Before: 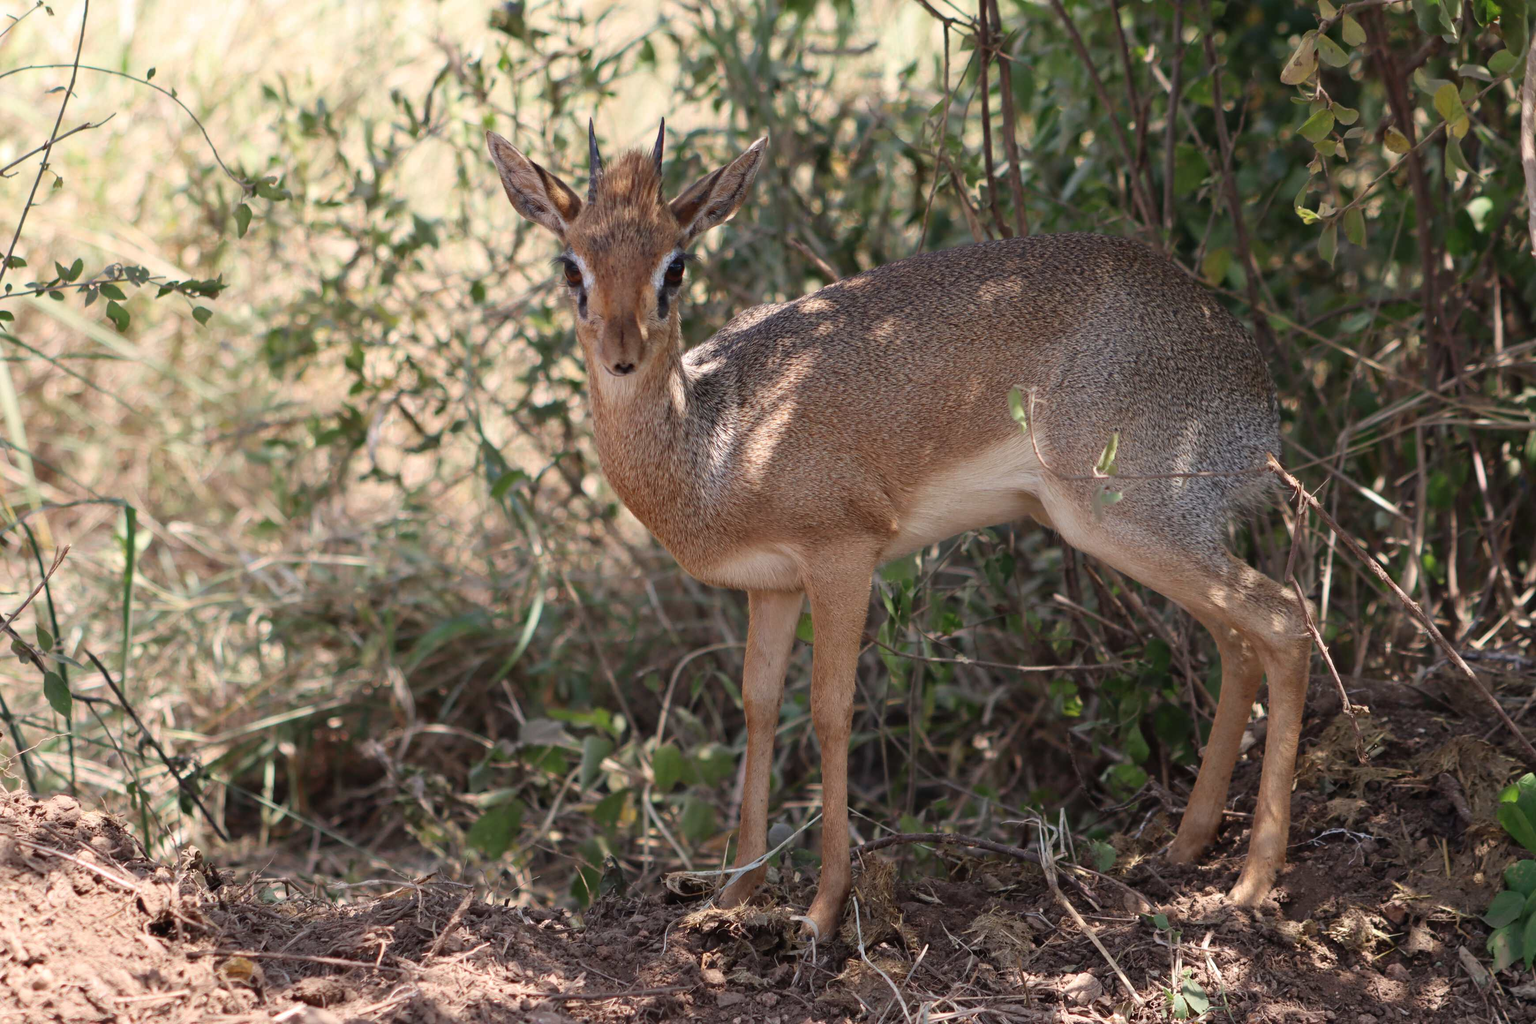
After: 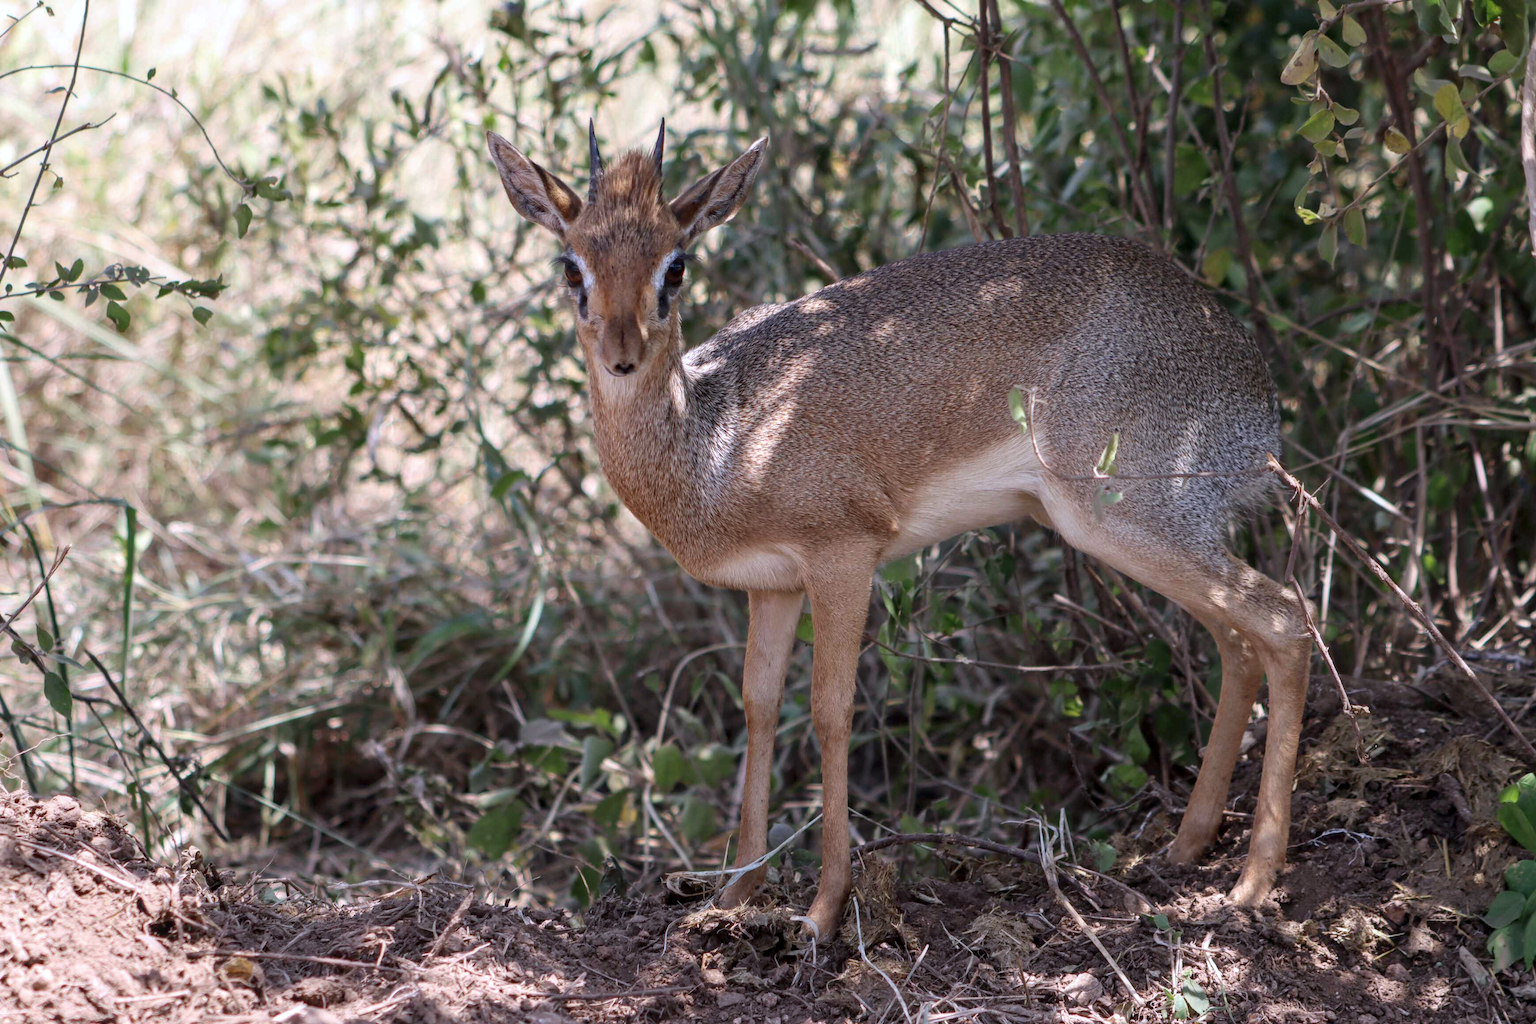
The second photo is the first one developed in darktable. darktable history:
white balance: red 0.967, blue 1.119, emerald 0.756
local contrast: on, module defaults
